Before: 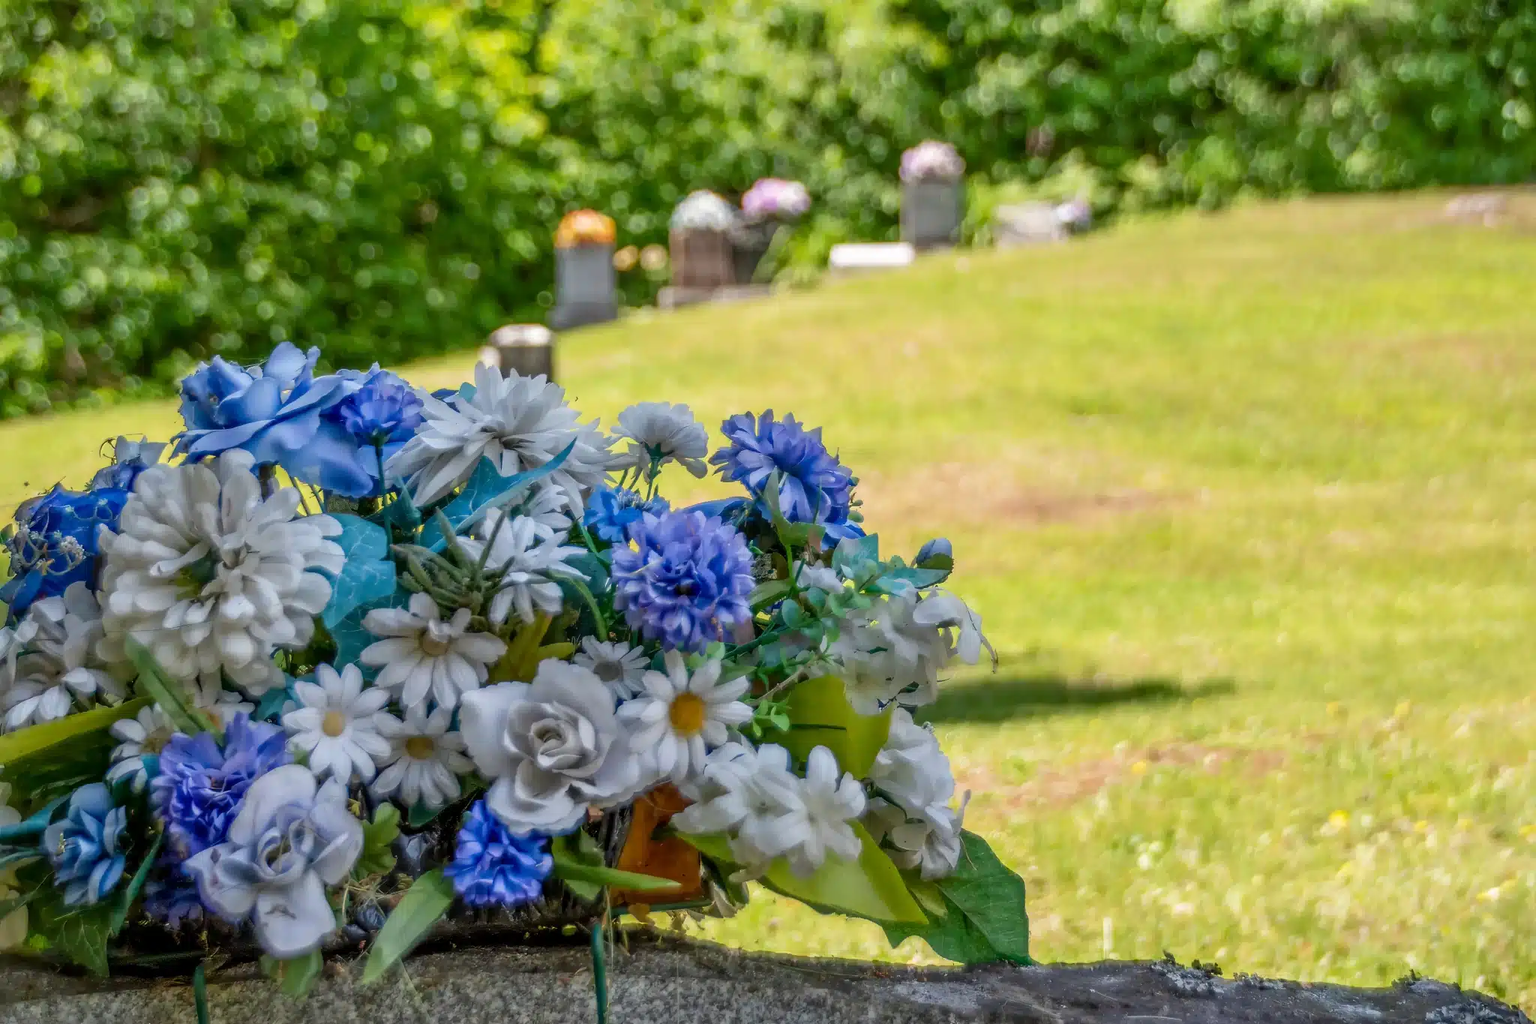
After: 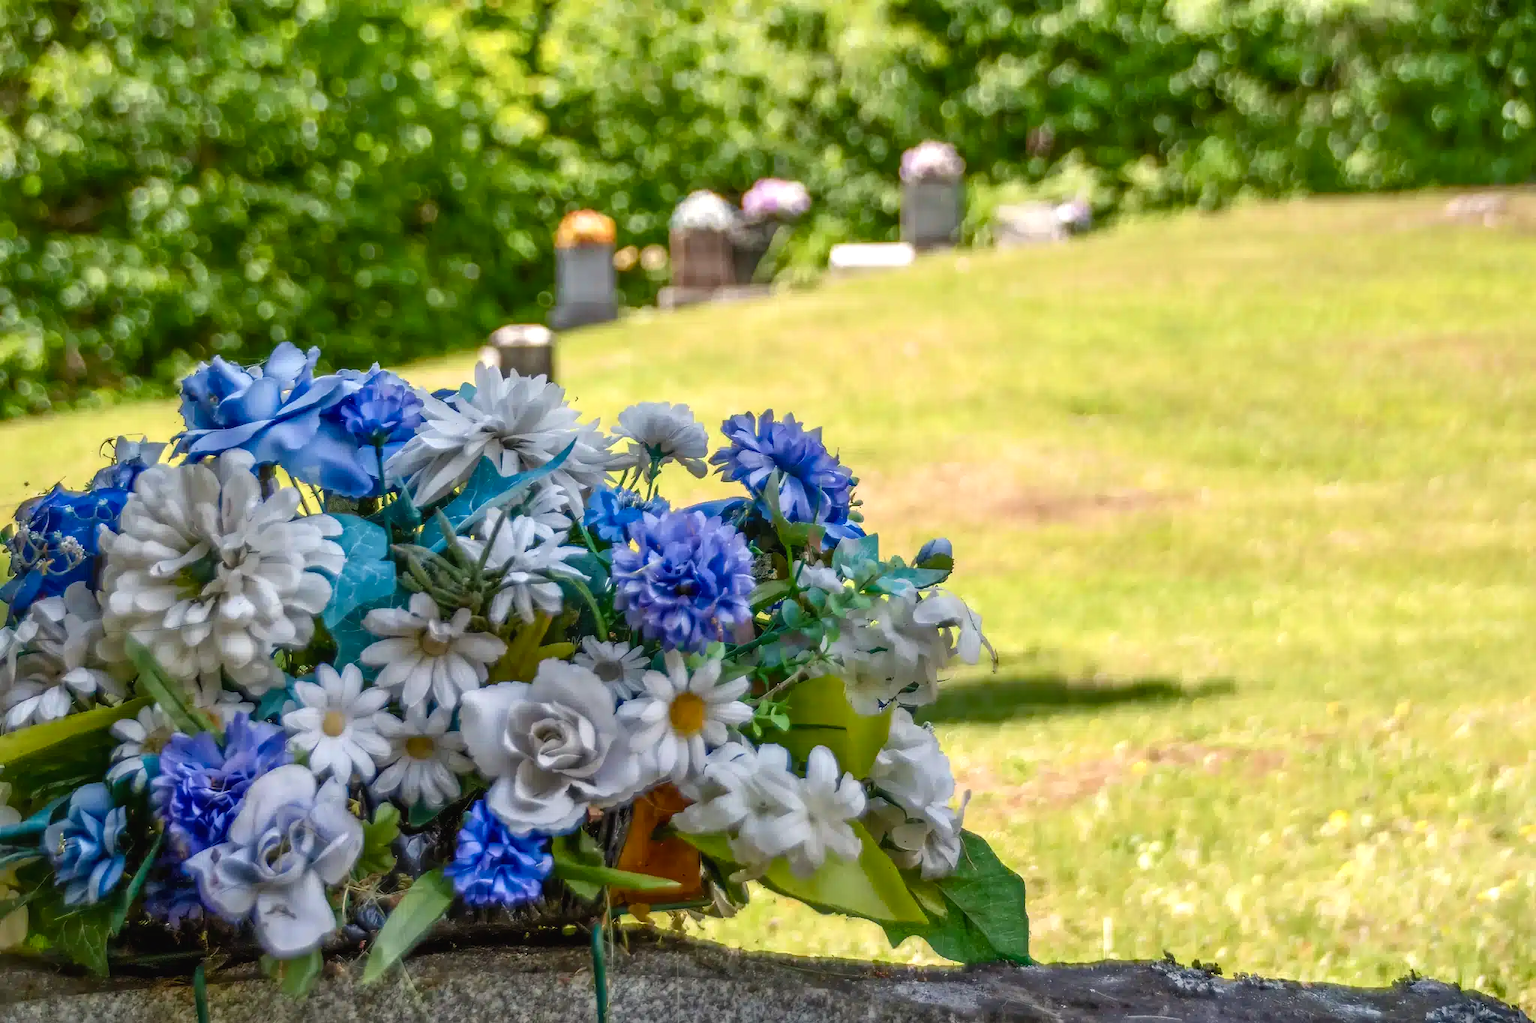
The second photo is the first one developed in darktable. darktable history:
color balance rgb: shadows lift › chroma 1%, shadows lift › hue 28.8°, power › hue 60°, highlights gain › chroma 1%, highlights gain › hue 60°, global offset › luminance 0.25%, perceptual saturation grading › highlights -20%, perceptual saturation grading › shadows 20%, perceptual brilliance grading › highlights 10%, perceptual brilliance grading › shadows -5%, global vibrance 19.67%
contrast equalizer: y [[0.5 ×6], [0.5 ×6], [0.5, 0.5, 0.501, 0.545, 0.707, 0.863], [0 ×6], [0 ×6]]
